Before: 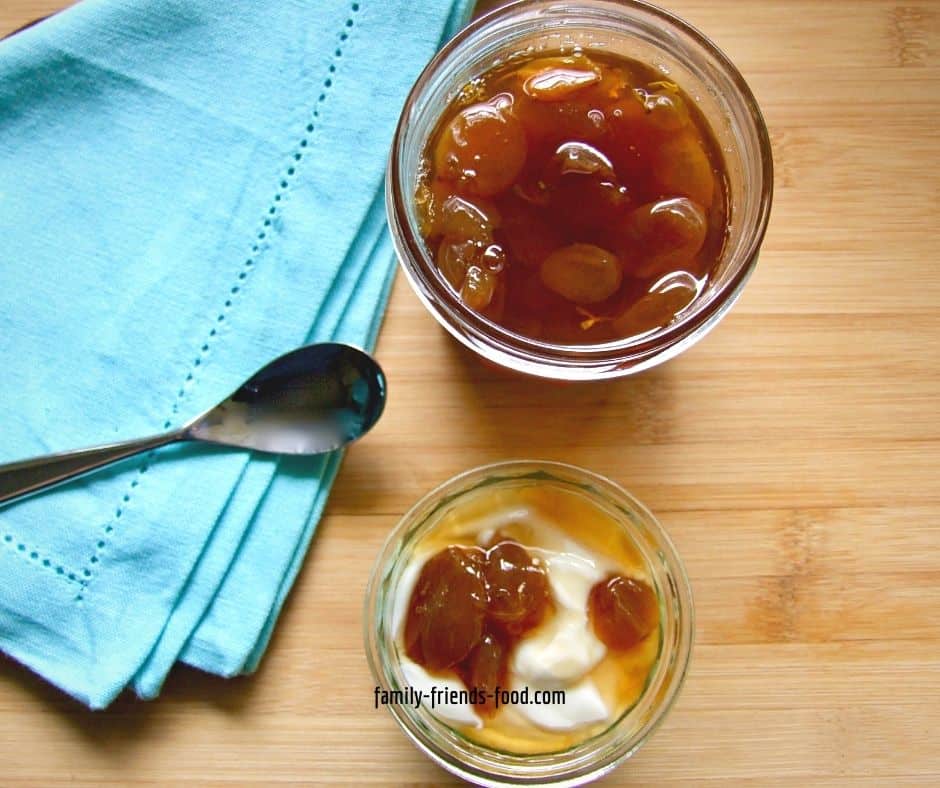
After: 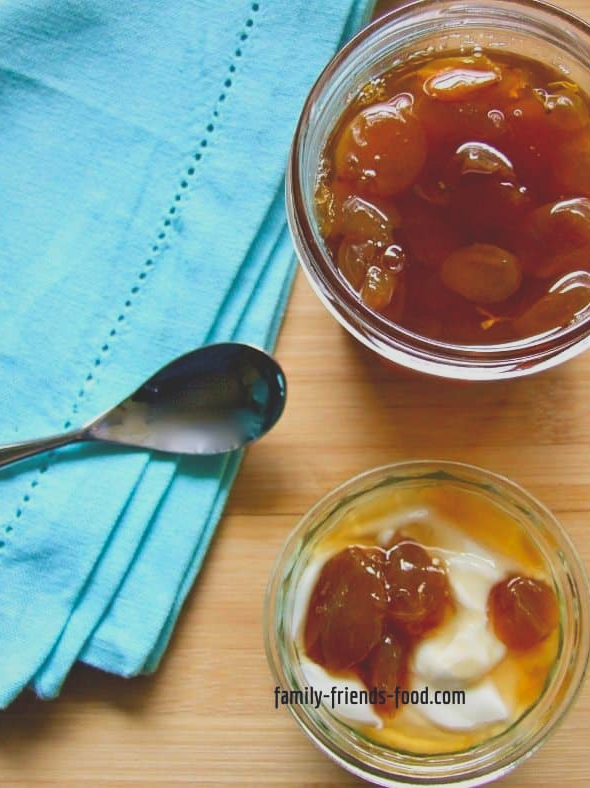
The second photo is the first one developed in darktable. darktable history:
exposure: black level correction -0.015, exposure -0.5 EV, compensate highlight preservation false
crop: left 10.644%, right 26.528%
color balance rgb: global vibrance 6.81%, saturation formula JzAzBz (2021)
contrast brightness saturation: contrast 0.07, brightness 0.08, saturation 0.18
